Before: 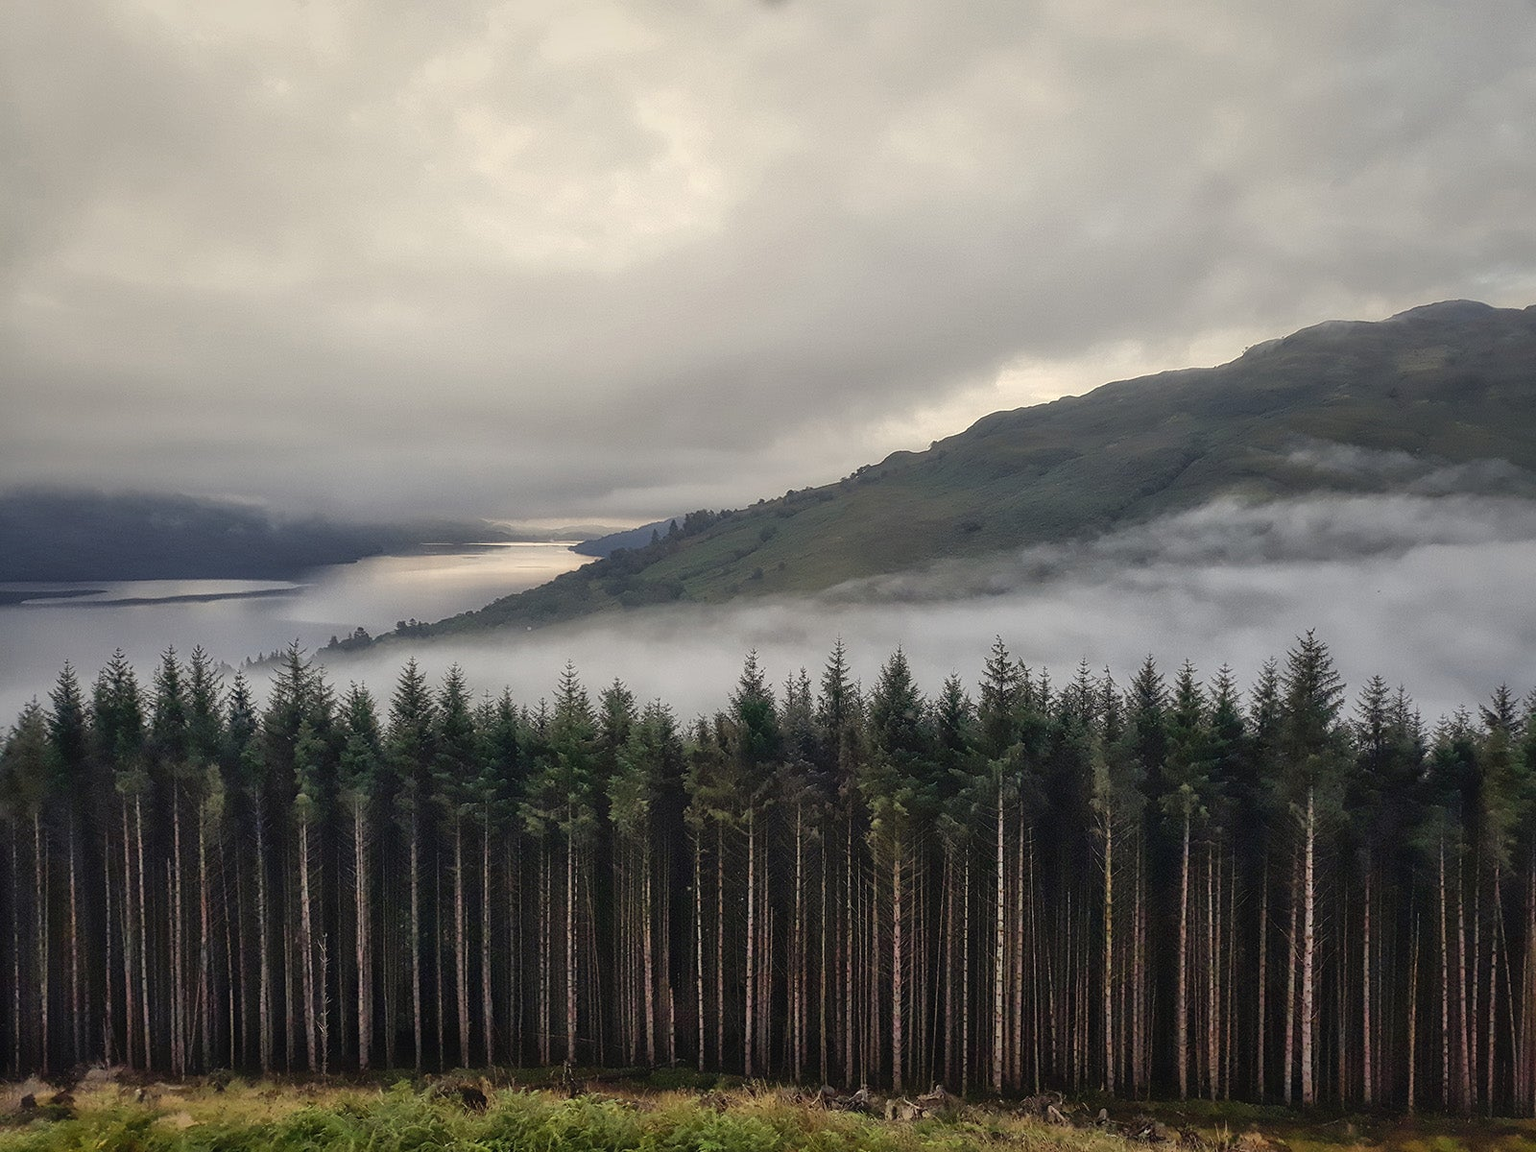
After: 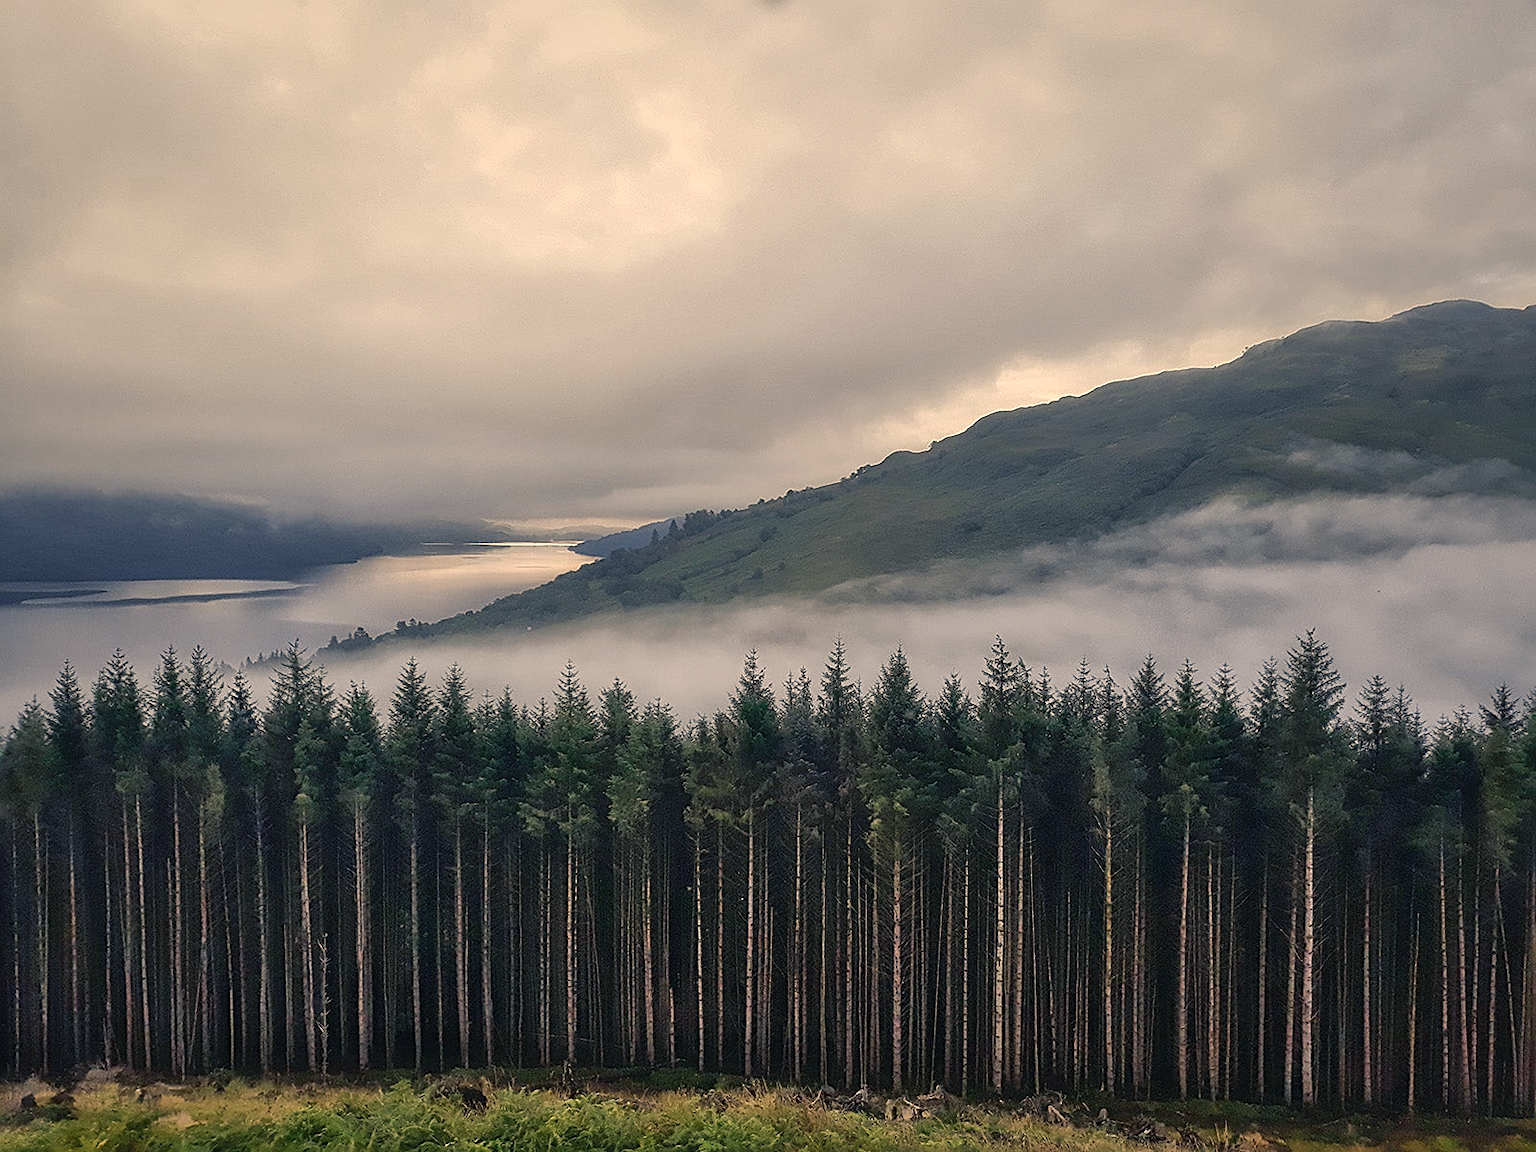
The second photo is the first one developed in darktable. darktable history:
sharpen: on, module defaults
color balance rgb: shadows lift › chroma 5.41%, shadows lift › hue 240°, highlights gain › chroma 3.74%, highlights gain › hue 60°, saturation formula JzAzBz (2021)
